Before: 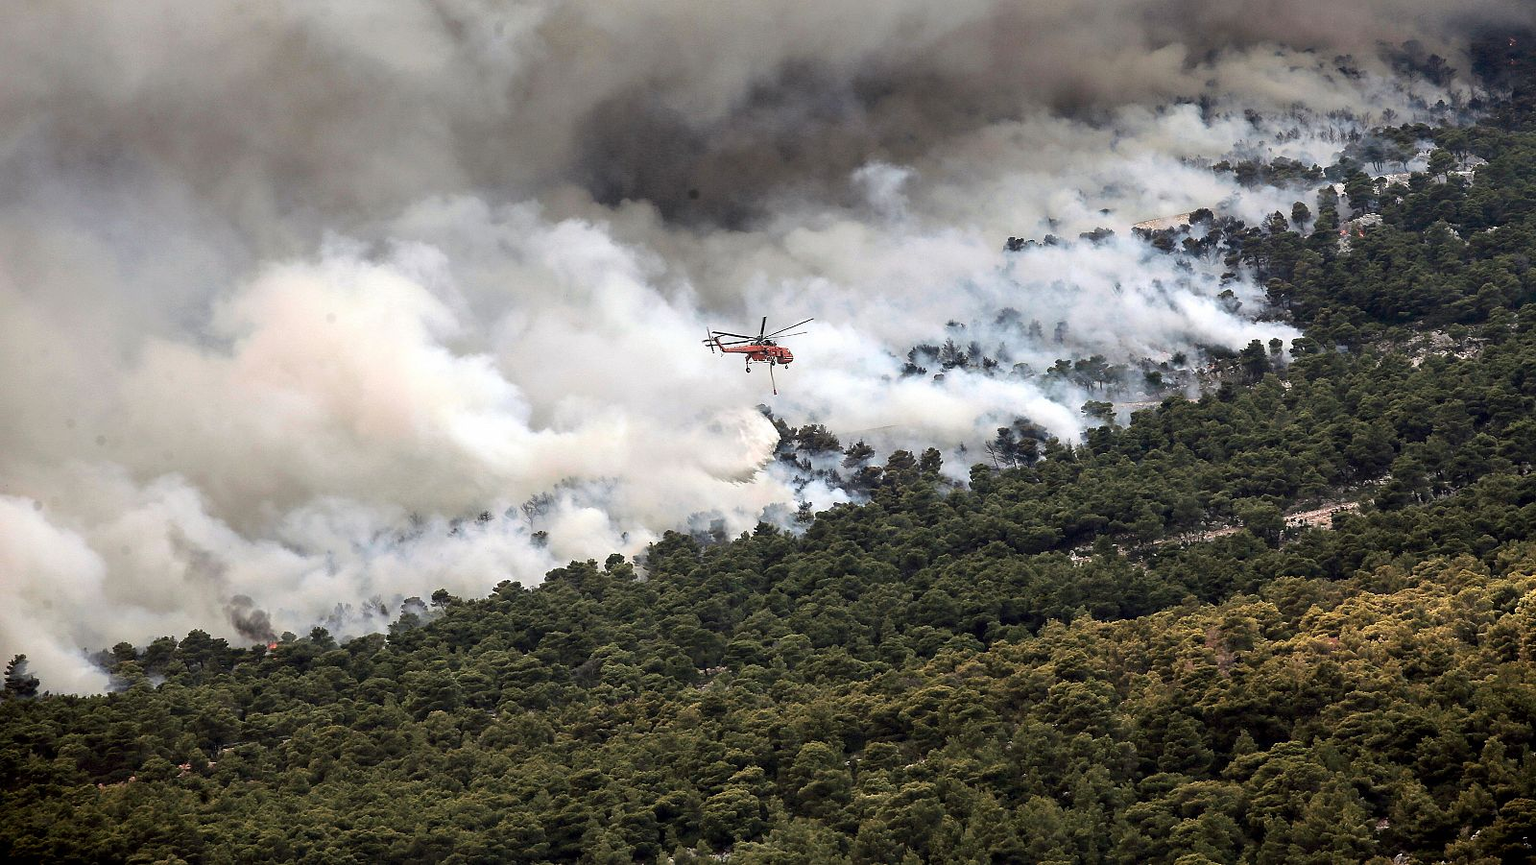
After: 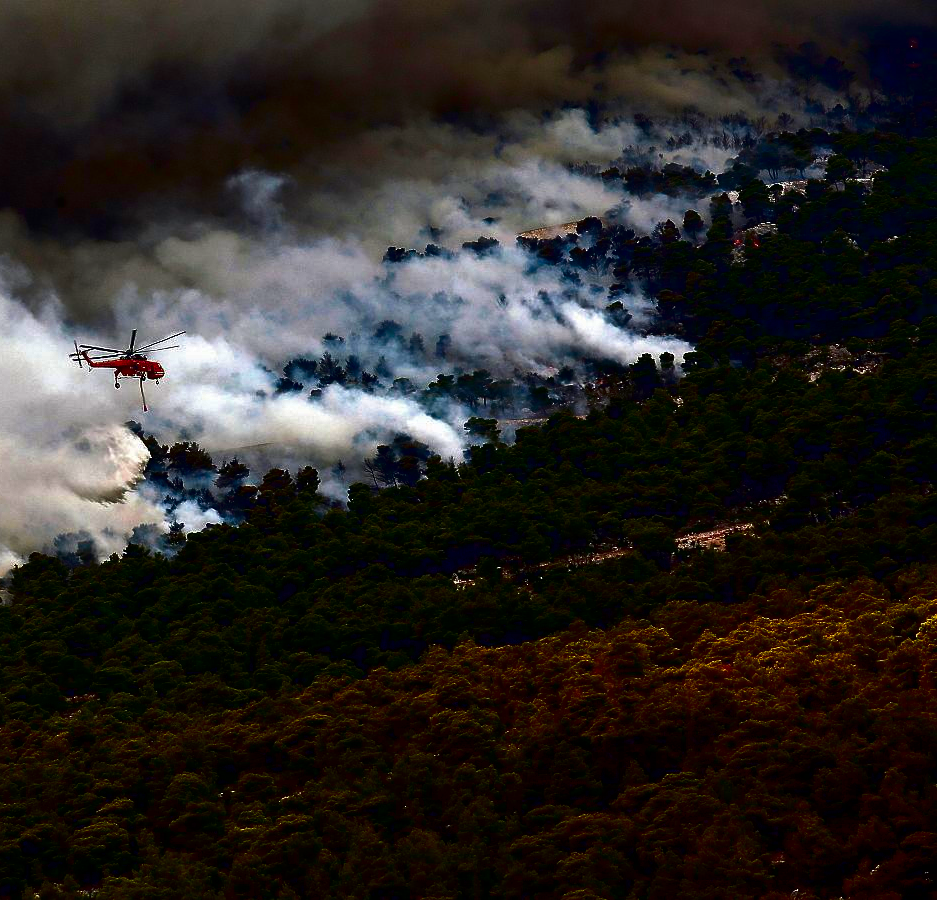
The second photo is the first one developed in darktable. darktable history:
contrast brightness saturation: brightness -0.99, saturation 0.991
crop: left 41.389%
